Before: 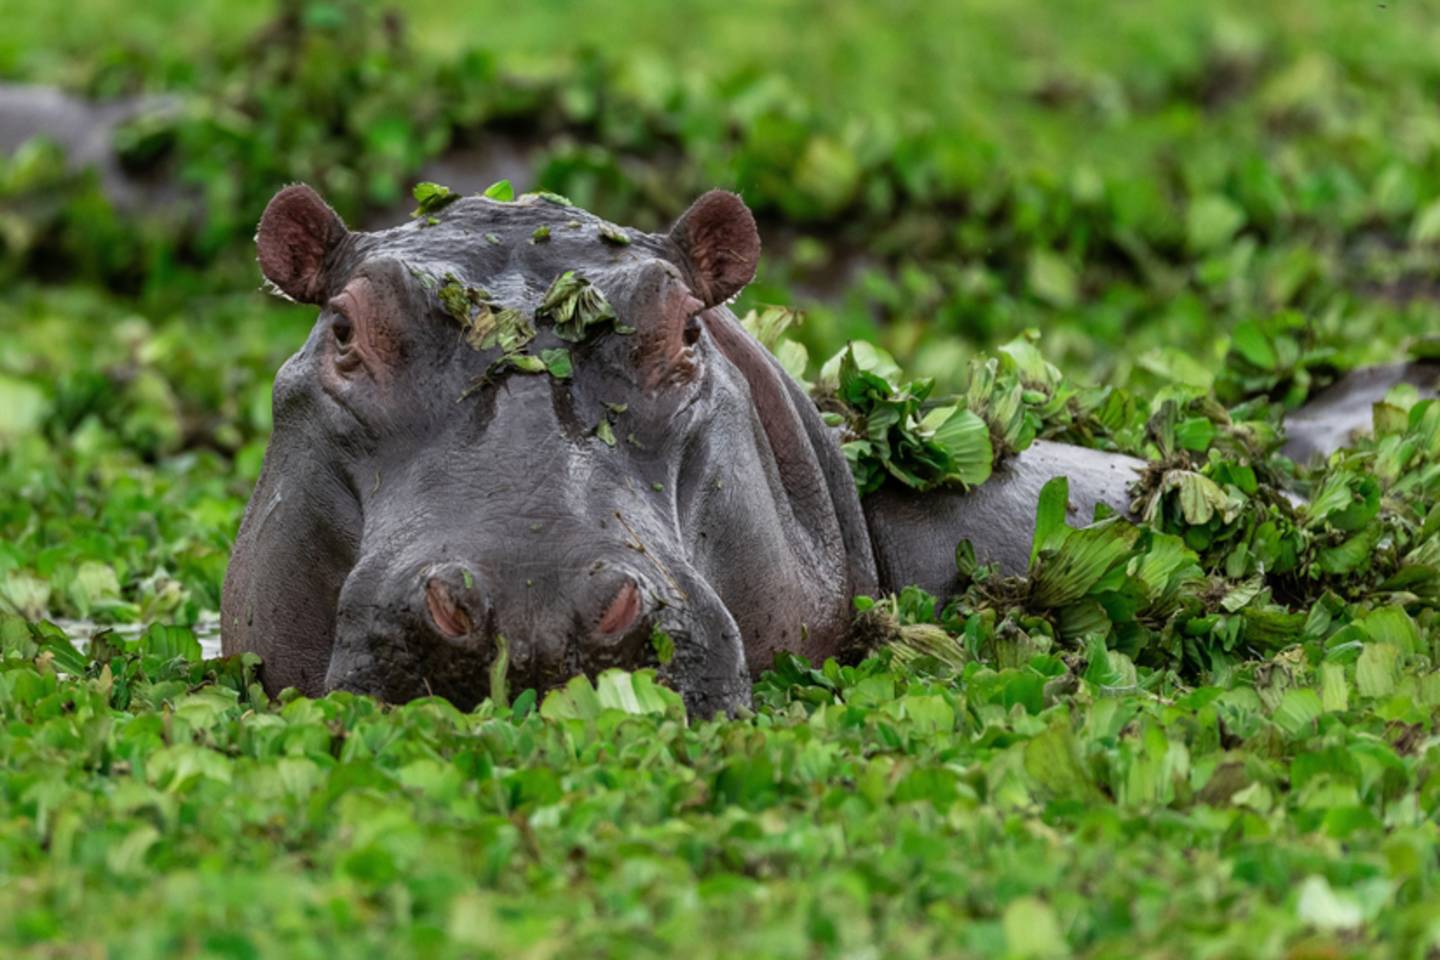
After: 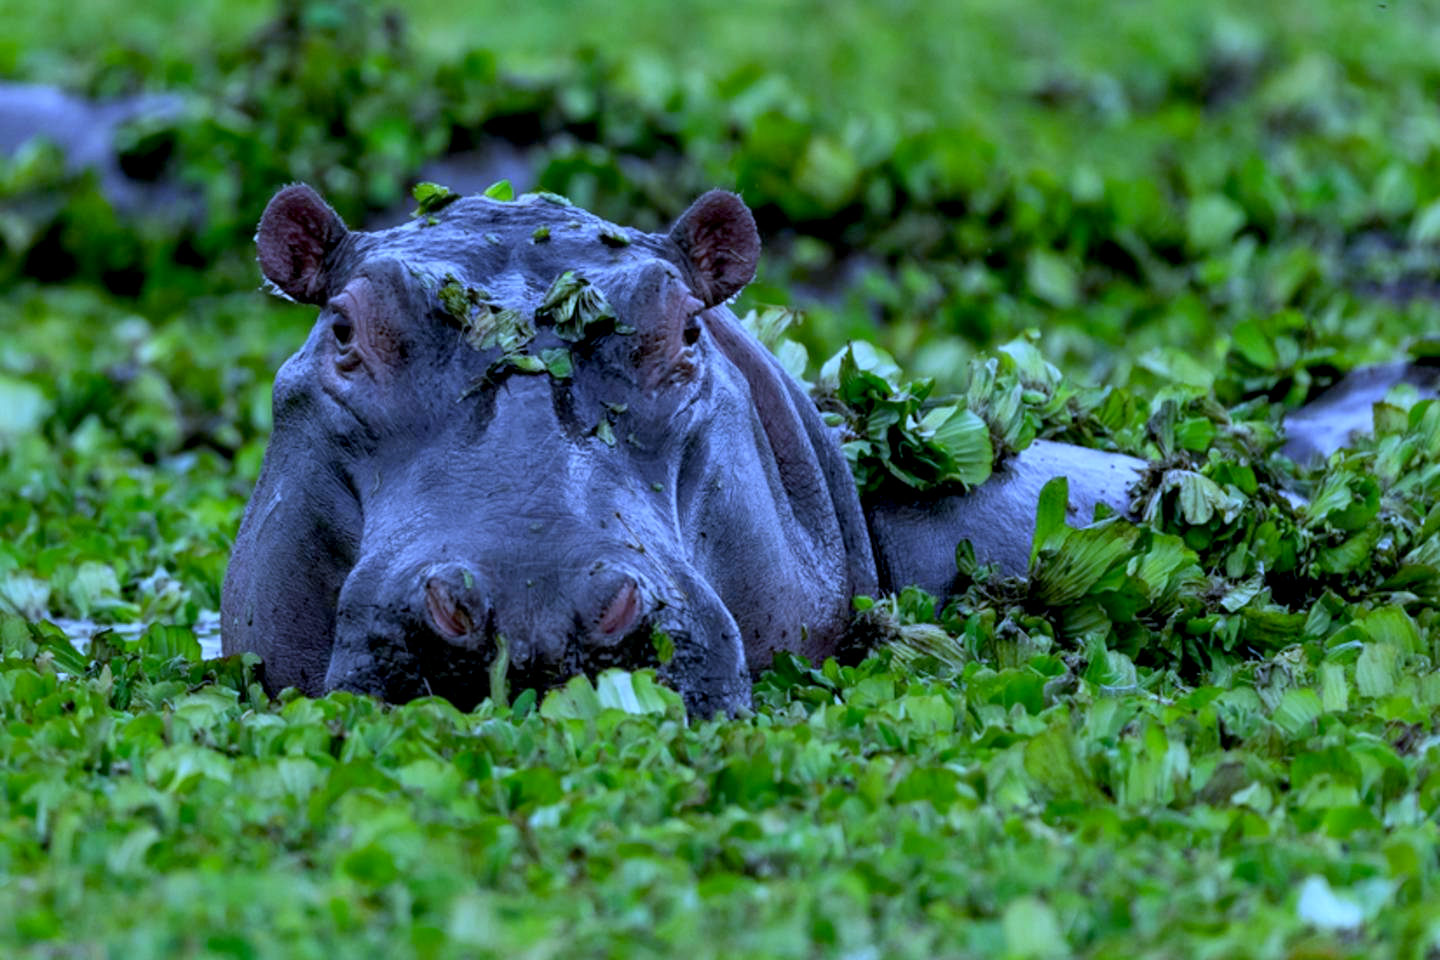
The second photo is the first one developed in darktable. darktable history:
white balance: red 0.766, blue 1.537
exposure: black level correction 0.011, compensate highlight preservation false
